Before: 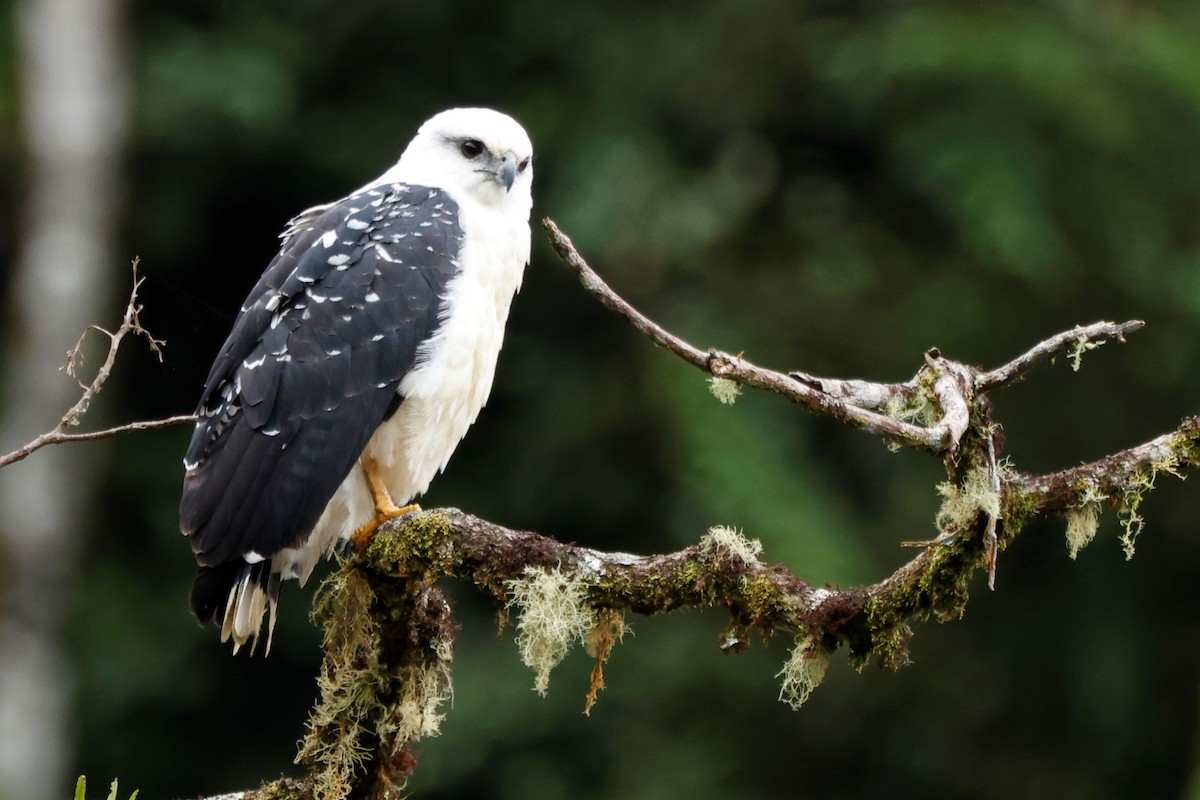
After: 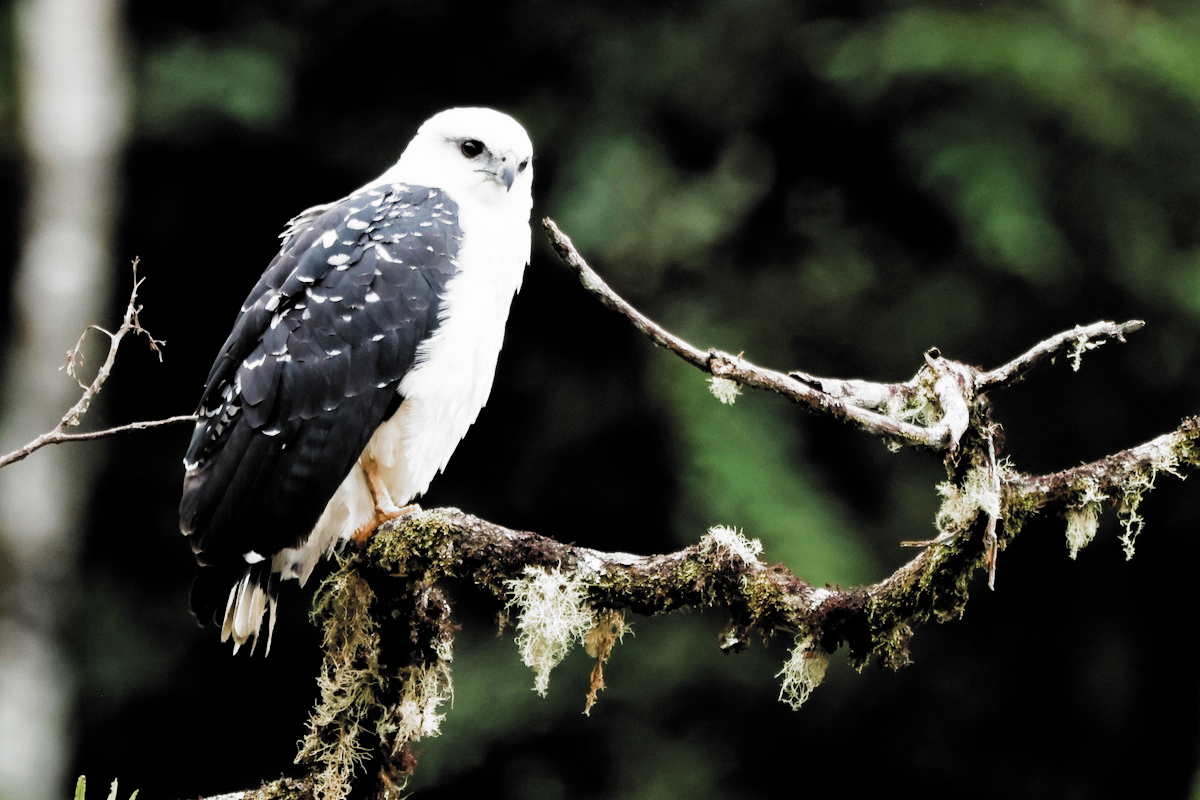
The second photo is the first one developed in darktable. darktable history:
exposure: black level correction 0, exposure 0.698 EV, compensate highlight preservation false
filmic rgb: black relative exposure -5.02 EV, white relative exposure 3.98 EV, hardness 2.89, contrast 1.408, highlights saturation mix -30.57%, add noise in highlights 0.001, color science v3 (2019), use custom middle-gray values true, contrast in highlights soft
